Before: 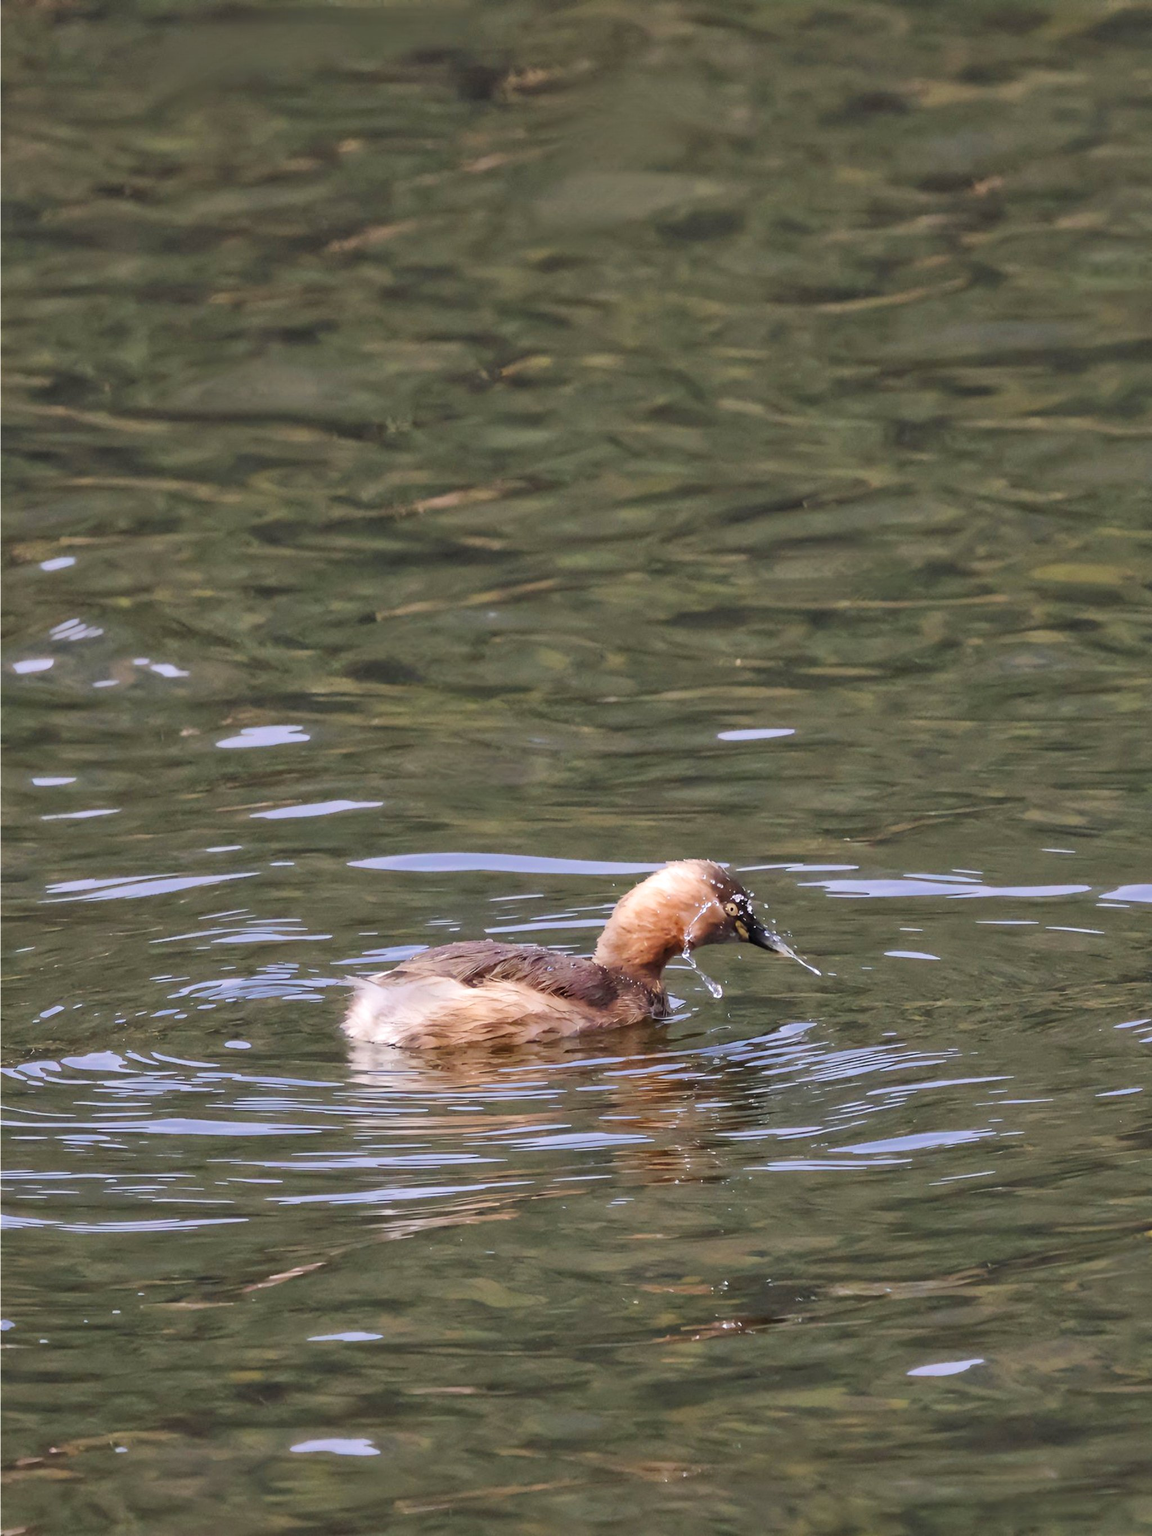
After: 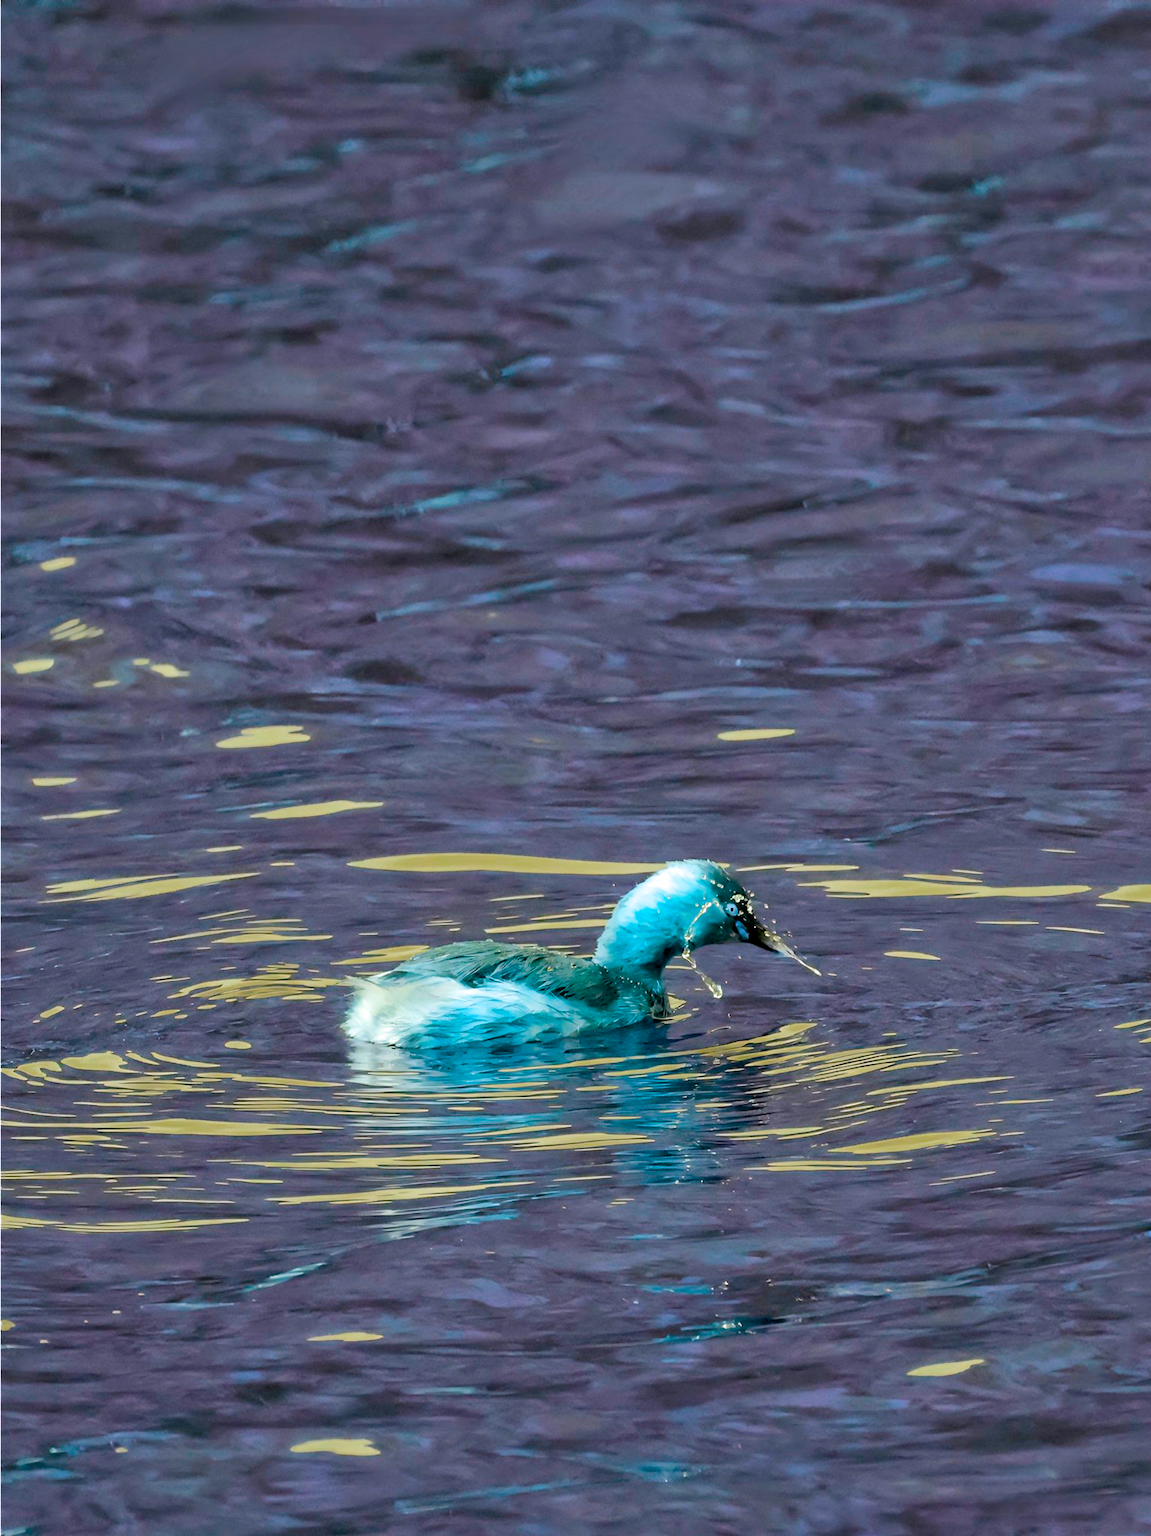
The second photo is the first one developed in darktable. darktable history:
exposure: black level correction 0.001, compensate exposure bias true, compensate highlight preservation false
color balance rgb: power › hue 311.83°, global offset › luminance -1.428%, perceptual saturation grading › global saturation 0.209%, hue shift 179.45°, global vibrance 49.736%, contrast 0.944%
